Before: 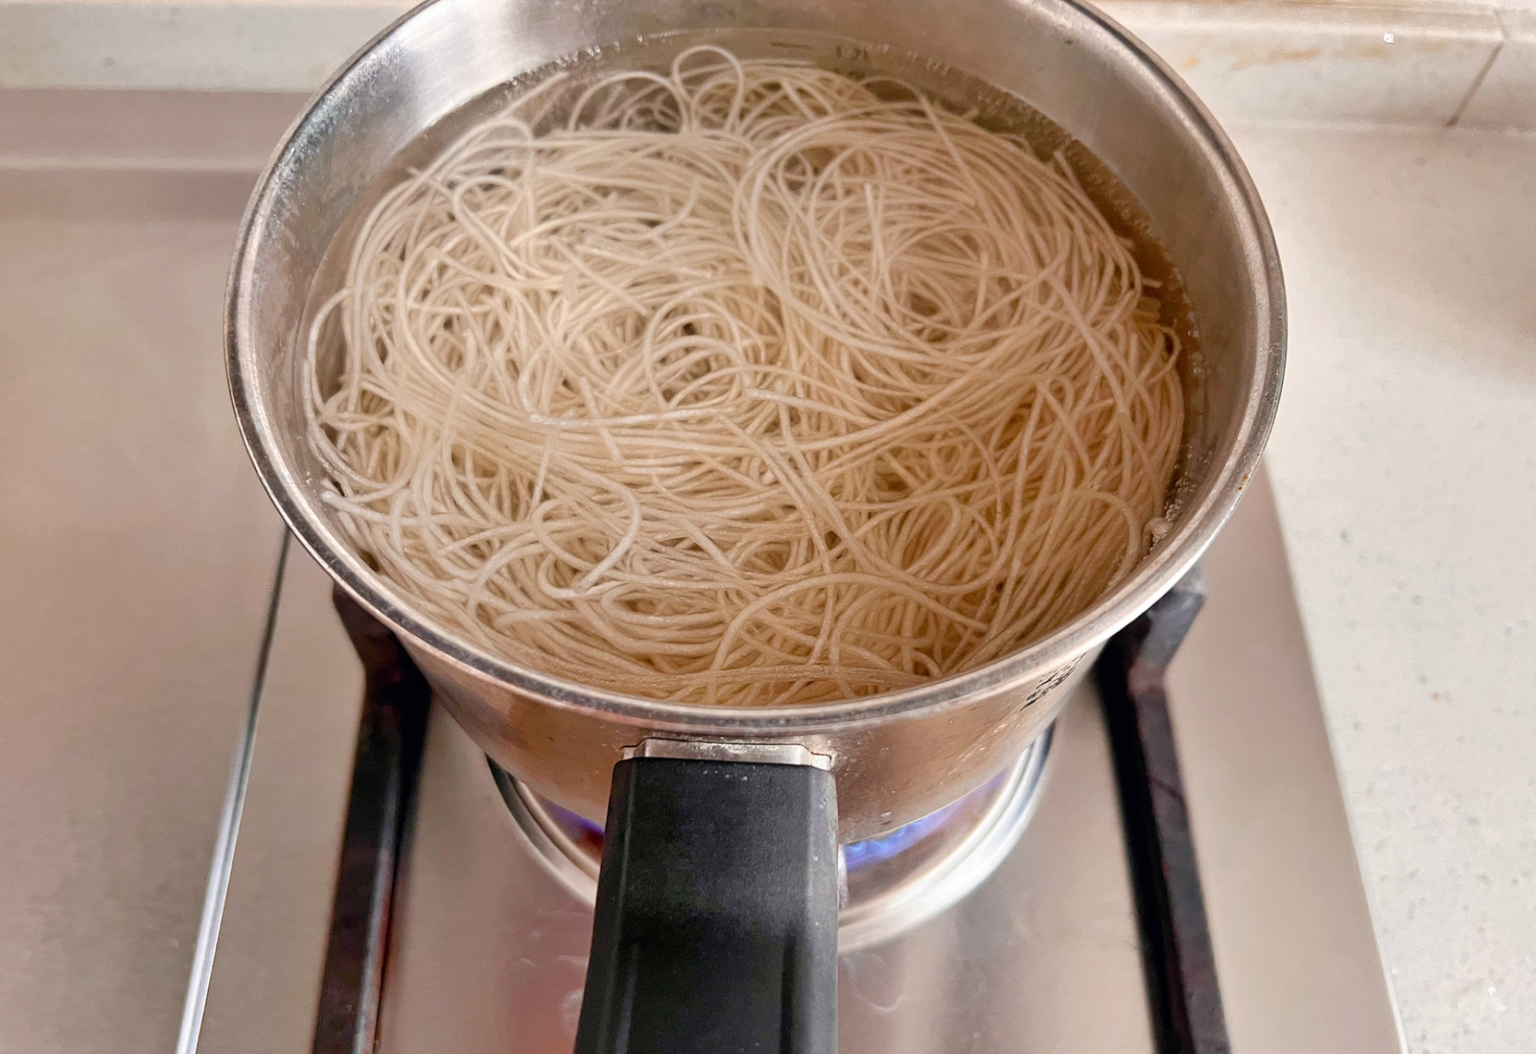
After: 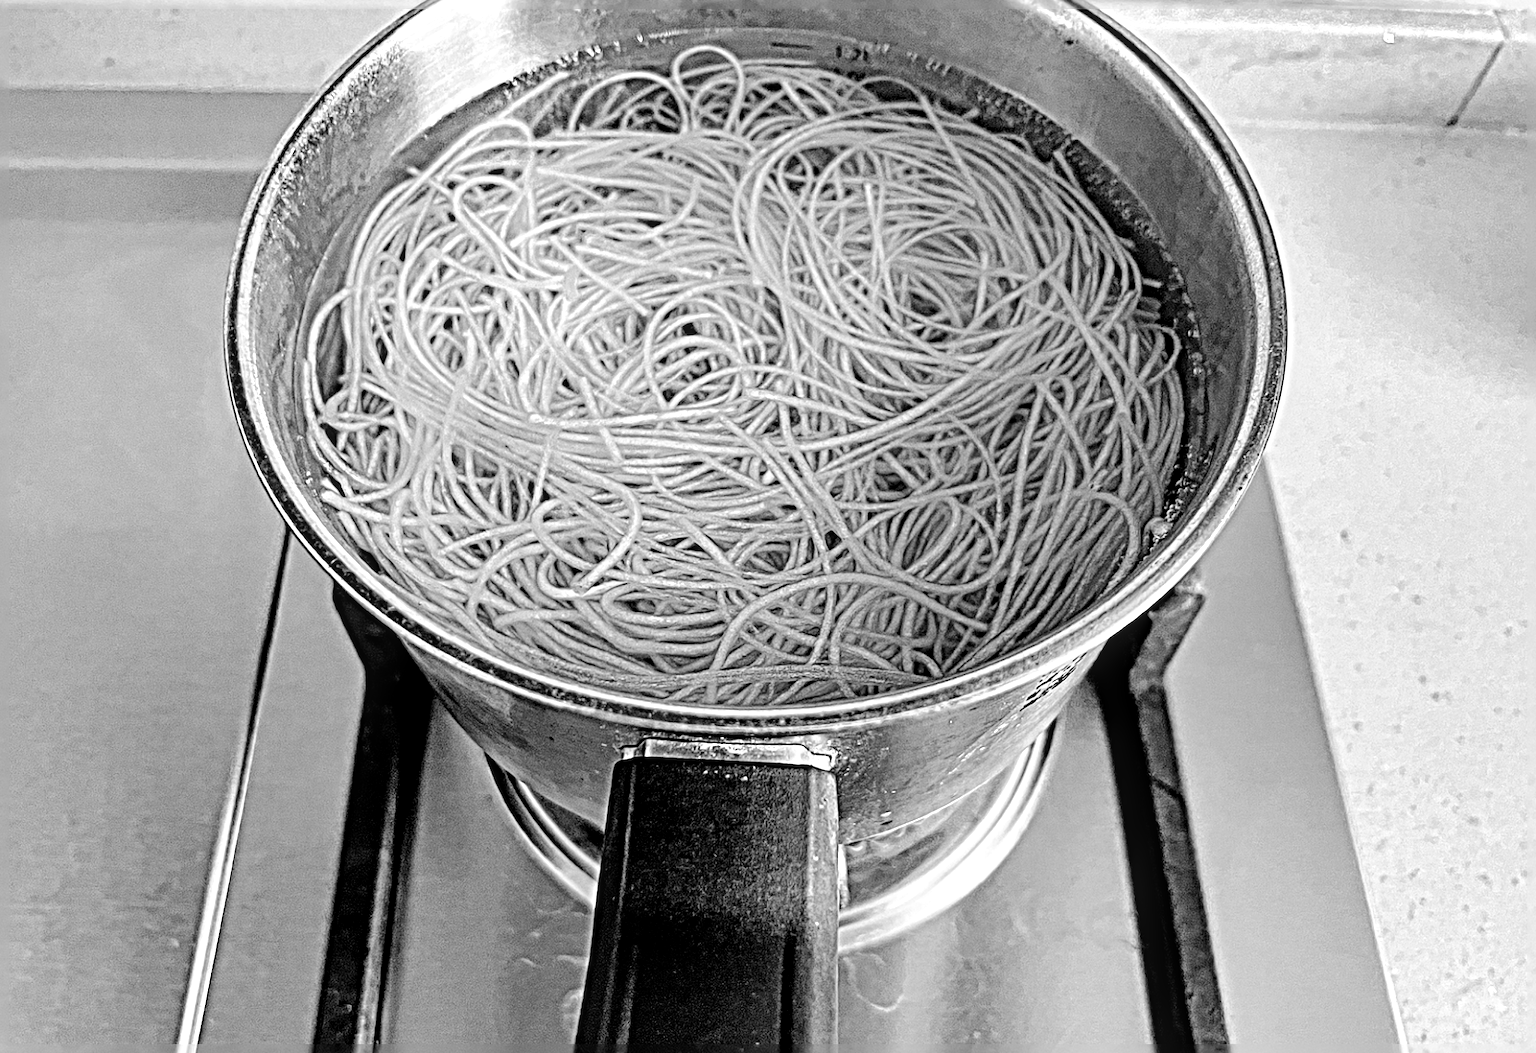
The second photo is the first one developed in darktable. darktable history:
local contrast: detail 130%
tone curve: curves: ch0 [(0, 0) (0.003, 0) (0.011, 0.001) (0.025, 0.003) (0.044, 0.005) (0.069, 0.012) (0.1, 0.023) (0.136, 0.039) (0.177, 0.088) (0.224, 0.15) (0.277, 0.24) (0.335, 0.337) (0.399, 0.437) (0.468, 0.535) (0.543, 0.629) (0.623, 0.71) (0.709, 0.782) (0.801, 0.856) (0.898, 0.94) (1, 1)], preserve colors none
monochrome: on, module defaults
sharpen: radius 6.3, amount 1.8, threshold 0
